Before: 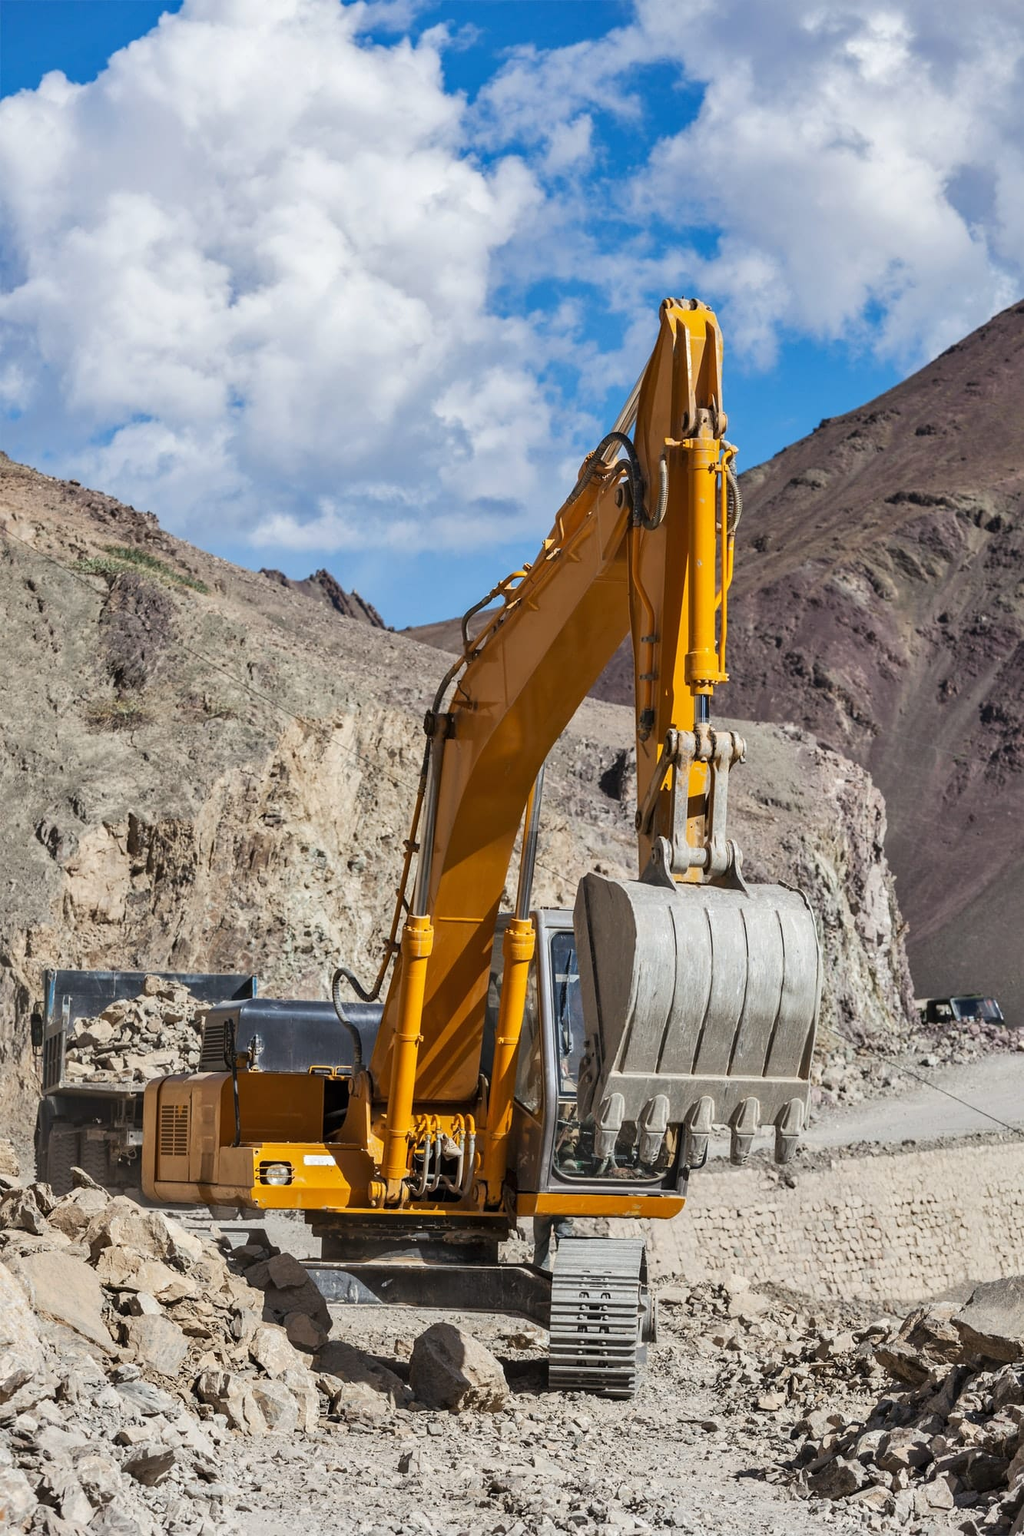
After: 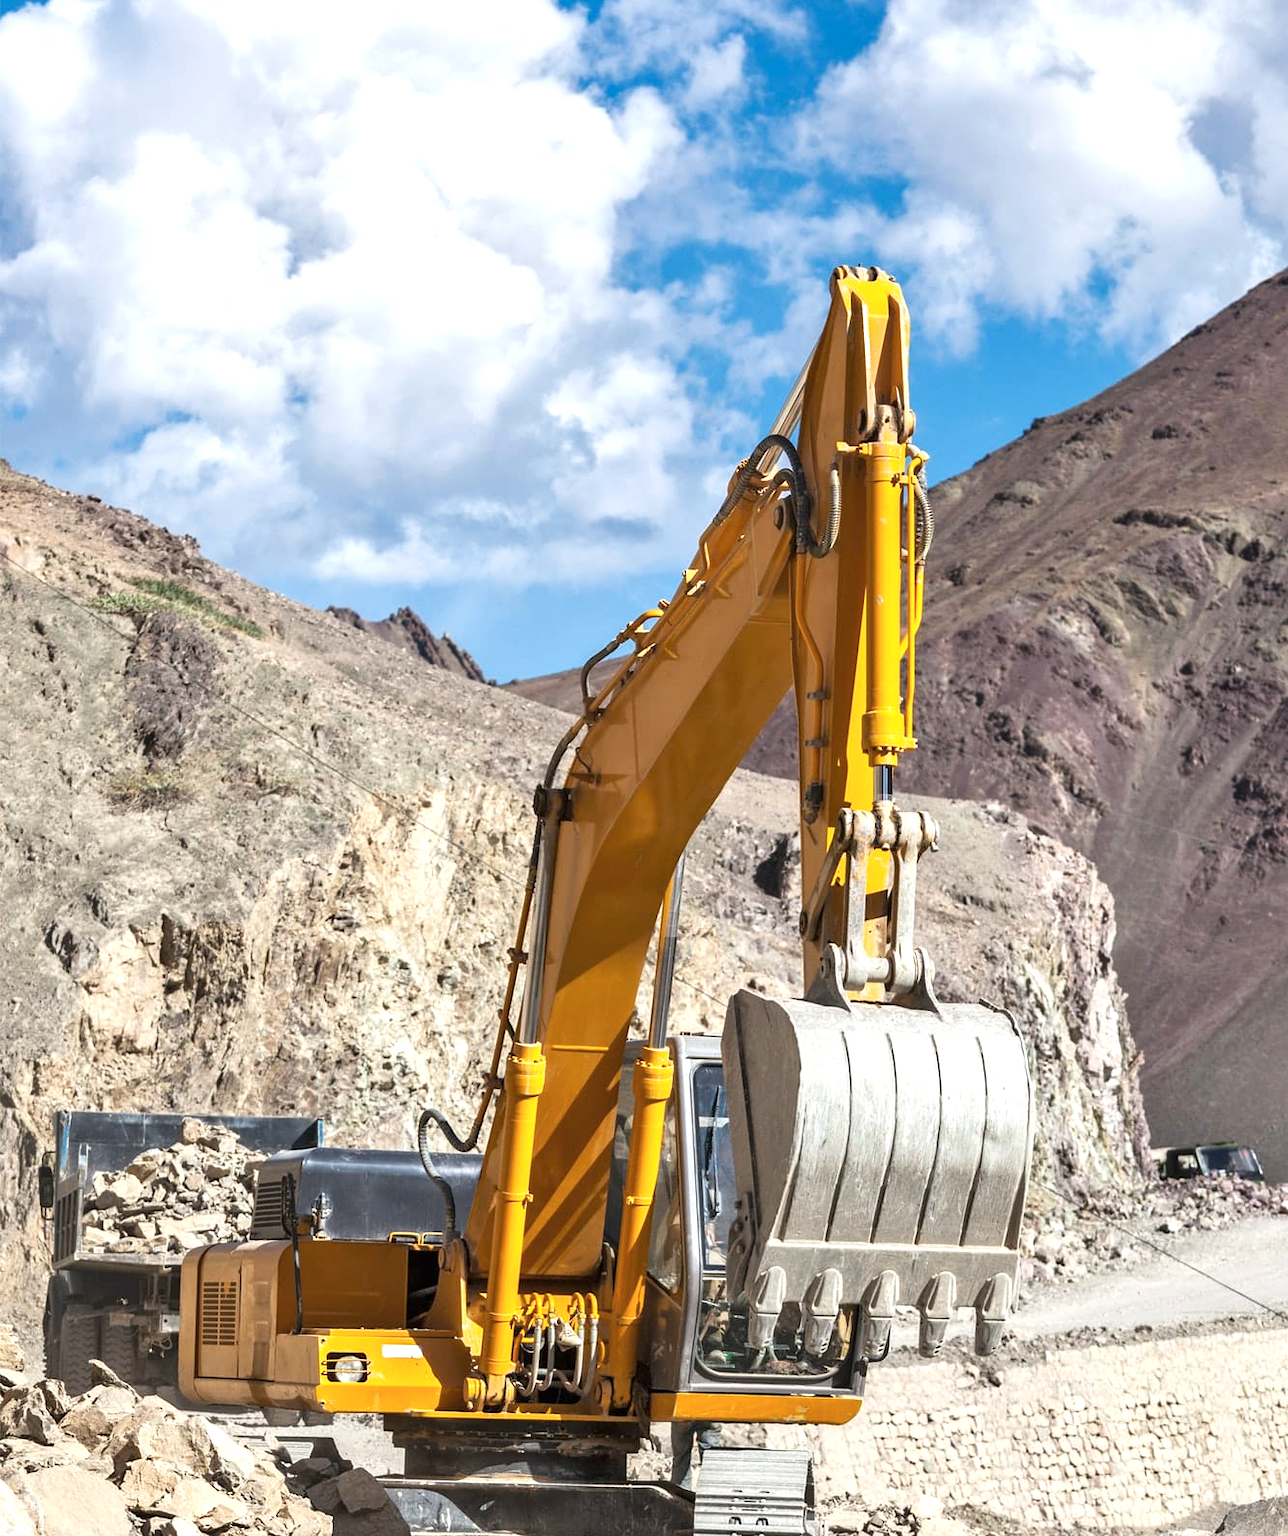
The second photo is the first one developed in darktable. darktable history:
crop and rotate: top 5.662%, bottom 14.883%
exposure: exposure 0.697 EV, compensate highlight preservation false
color zones: curves: ch0 [(0, 0.363) (0.128, 0.373) (0.25, 0.5) (0.402, 0.407) (0.521, 0.525) (0.63, 0.559) (0.729, 0.662) (0.867, 0.471)]; ch1 [(0, 0.515) (0.136, 0.618) (0.25, 0.5) (0.378, 0) (0.516, 0) (0.622, 0.593) (0.737, 0.819) (0.87, 0.593)]; ch2 [(0, 0.529) (0.128, 0.471) (0.282, 0.451) (0.386, 0.662) (0.516, 0.525) (0.633, 0.554) (0.75, 0.62) (0.875, 0.441)], mix -123.38%
